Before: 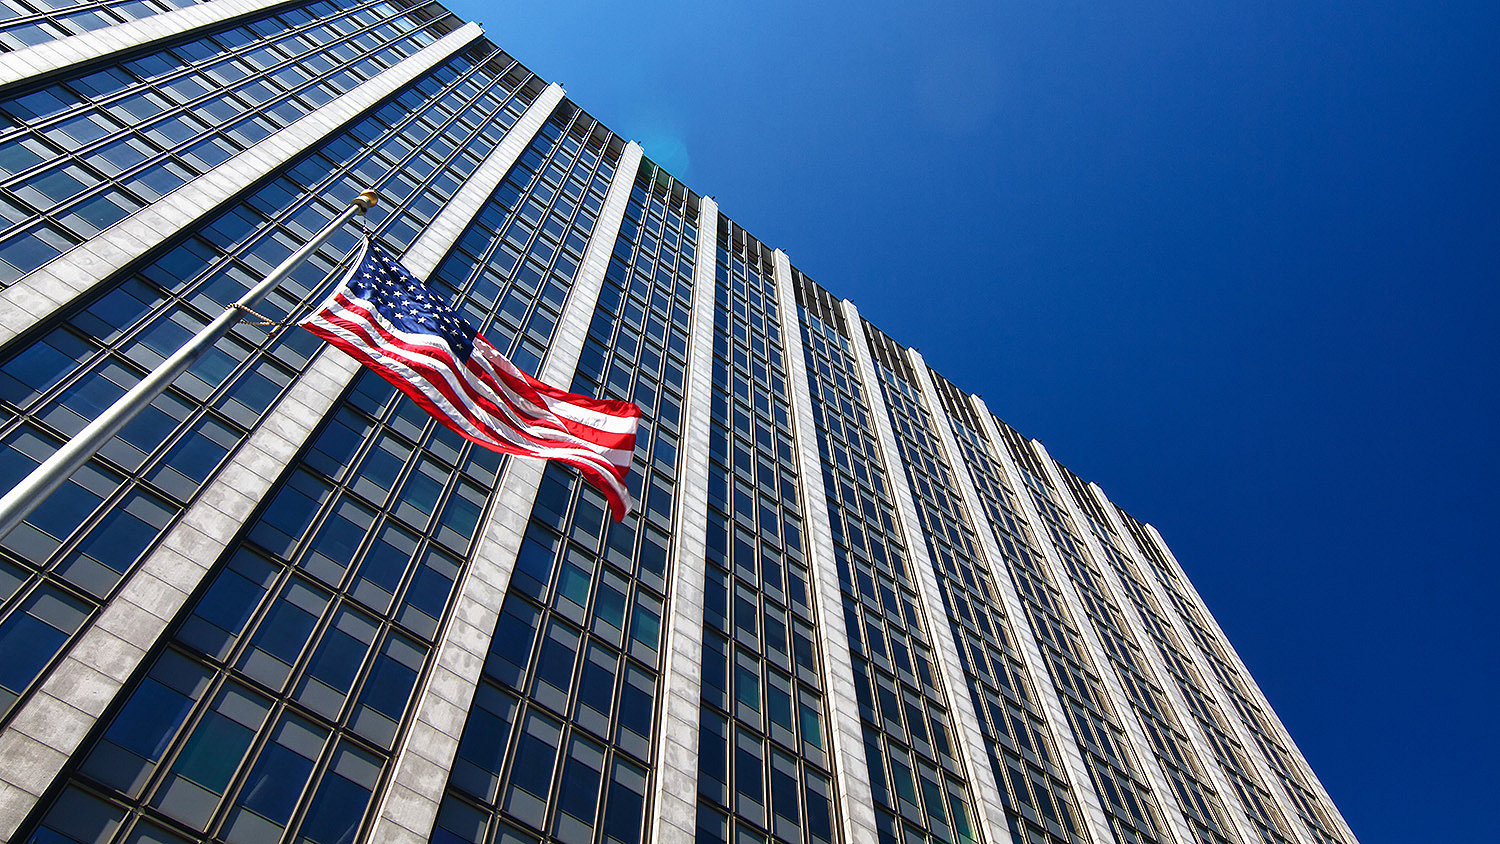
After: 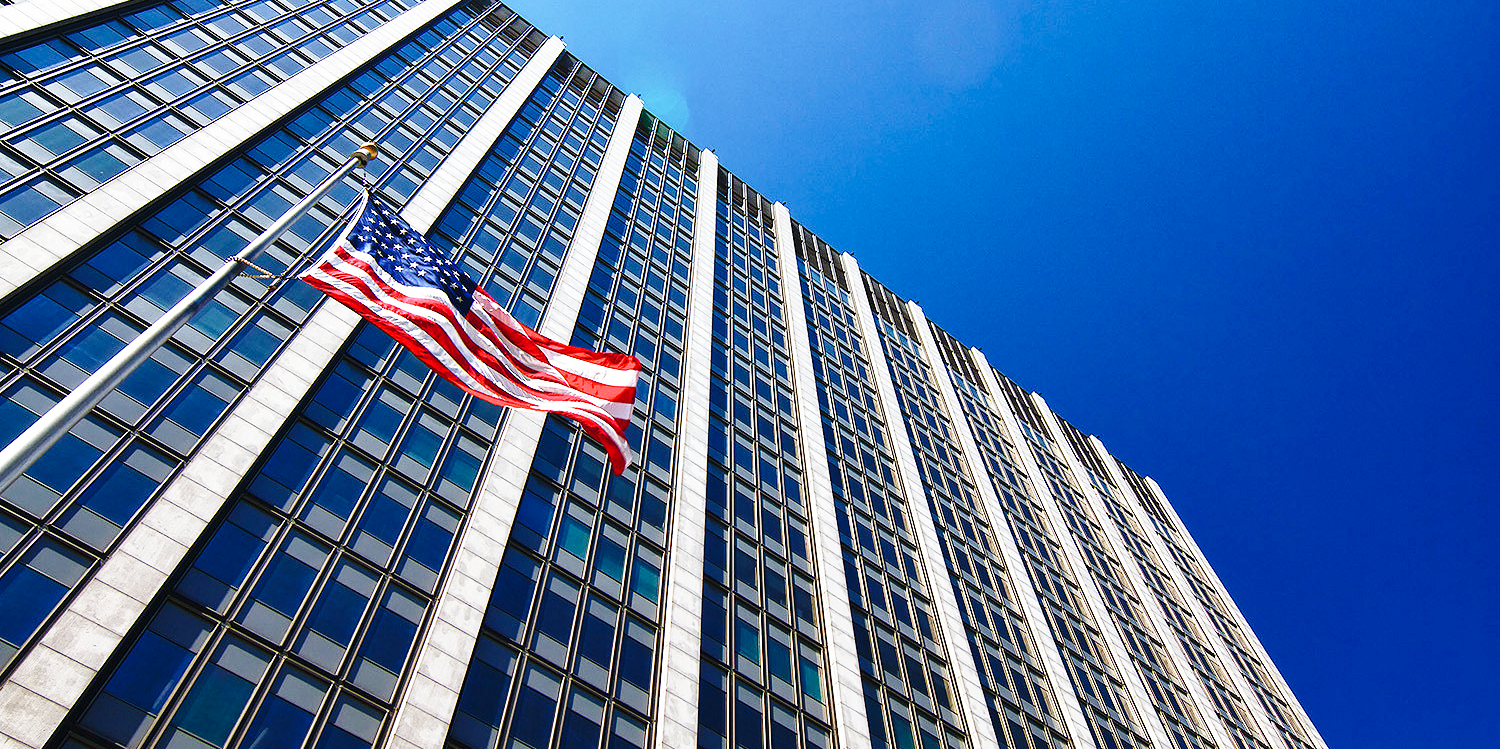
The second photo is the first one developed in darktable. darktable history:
base curve: curves: ch0 [(0, 0) (0.028, 0.03) (0.121, 0.232) (0.46, 0.748) (0.859, 0.968) (1, 1)], preserve colors none
crop and rotate: top 5.609%, bottom 5.609%
